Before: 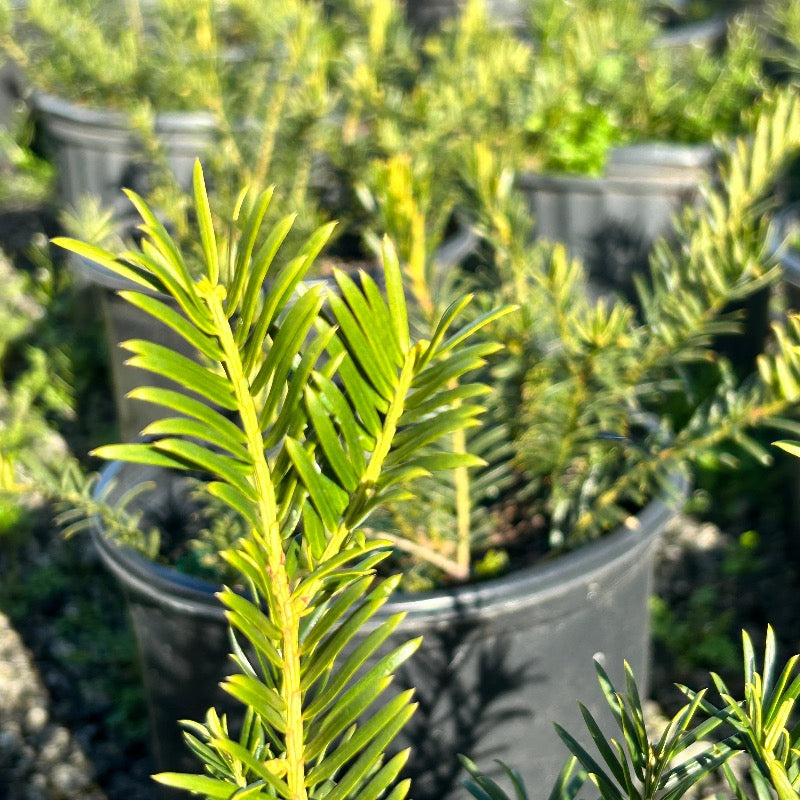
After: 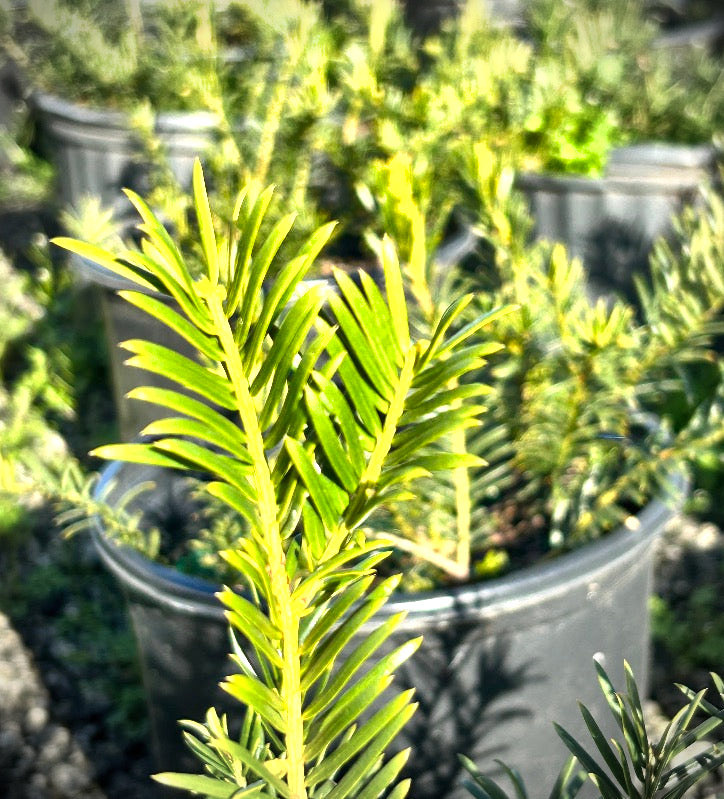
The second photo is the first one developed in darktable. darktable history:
crop: right 9.497%, bottom 0.027%
vignetting: brightness -0.703, saturation -0.482
shadows and highlights: shadows 53, soften with gaussian
exposure: exposure 0.694 EV, compensate highlight preservation false
